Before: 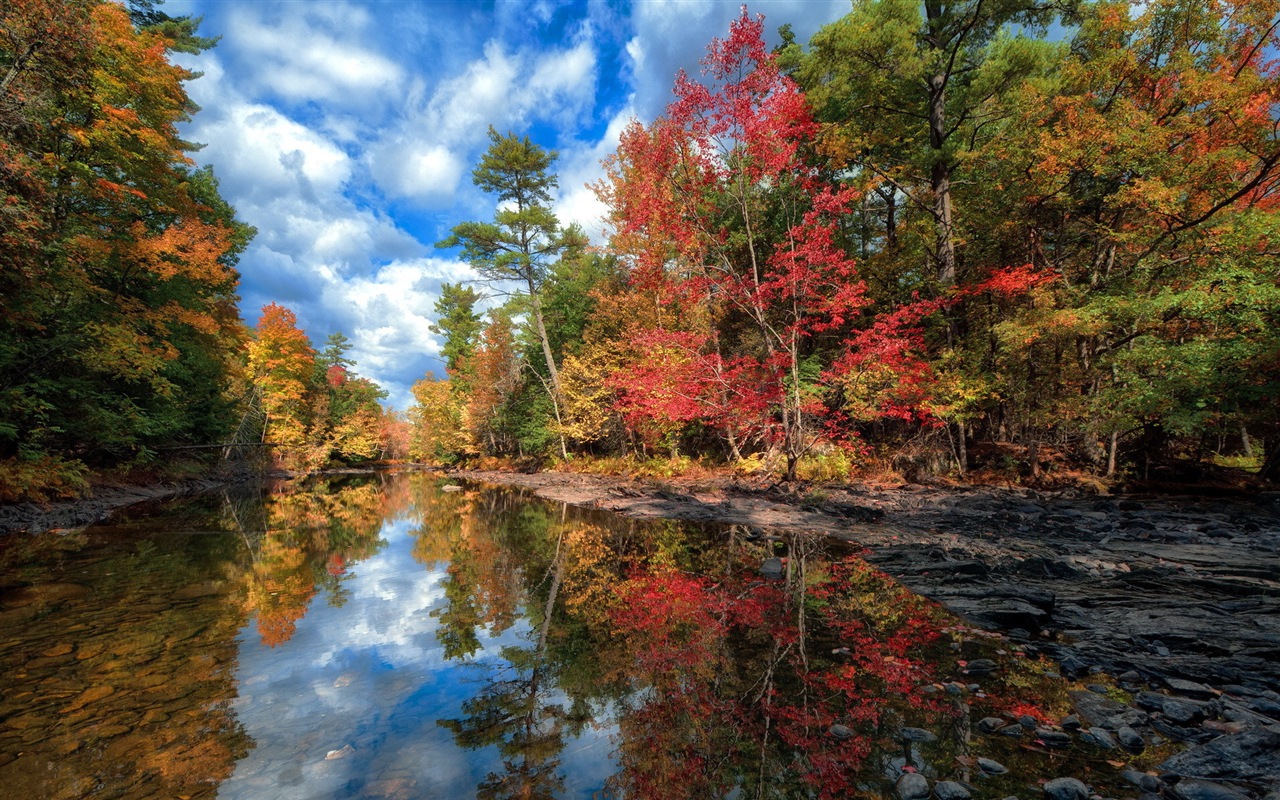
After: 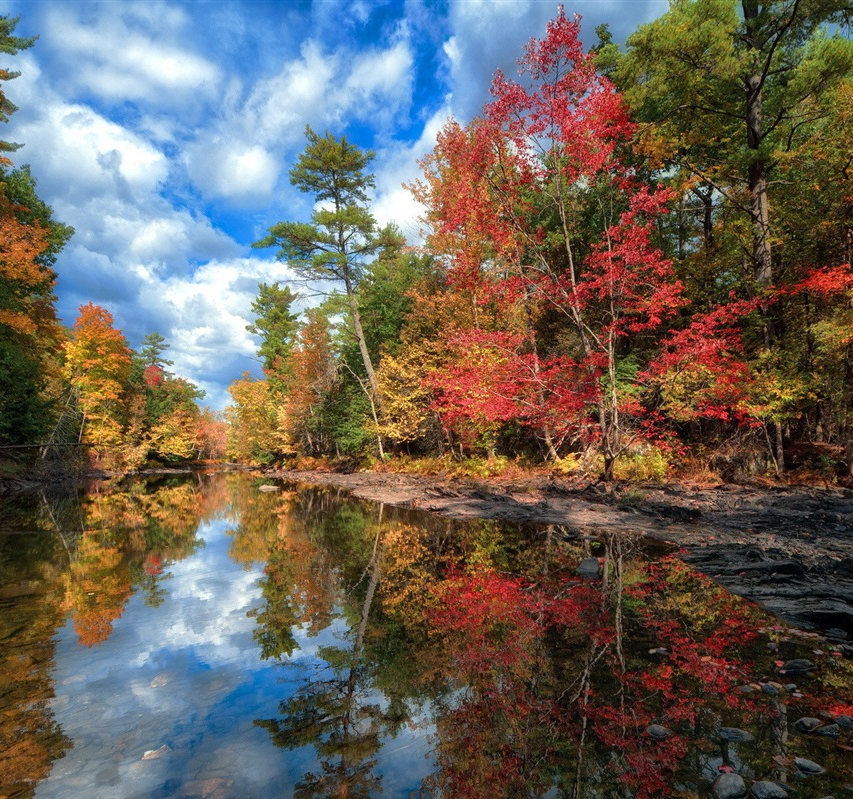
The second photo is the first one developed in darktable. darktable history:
crop and rotate: left 14.36%, right 18.961%
